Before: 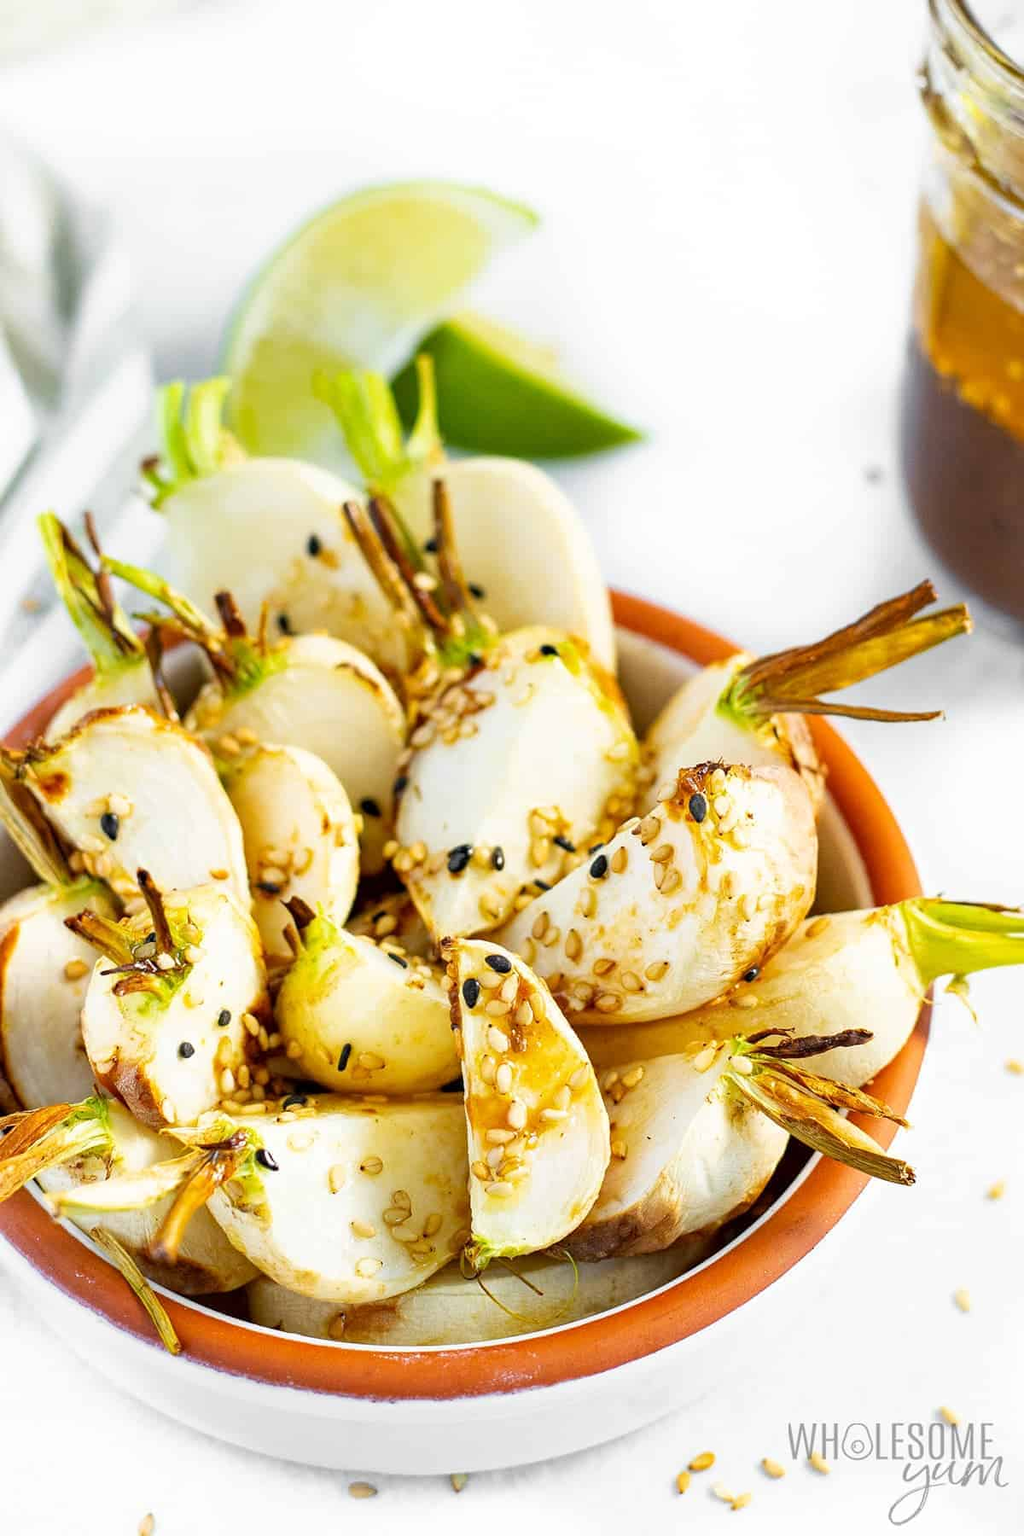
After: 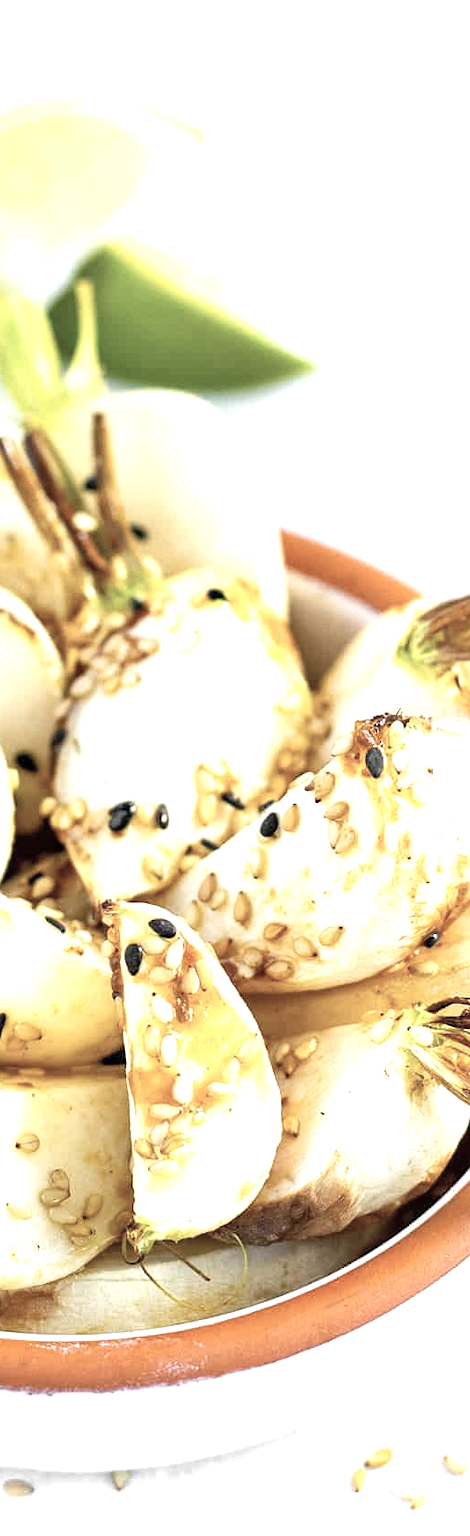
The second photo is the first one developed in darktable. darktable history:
exposure: black level correction 0, exposure 0.702 EV, compensate exposure bias true, compensate highlight preservation false
crop: left 33.761%, top 5.97%, right 23.018%
color correction: highlights b* 0.045, saturation 0.579
